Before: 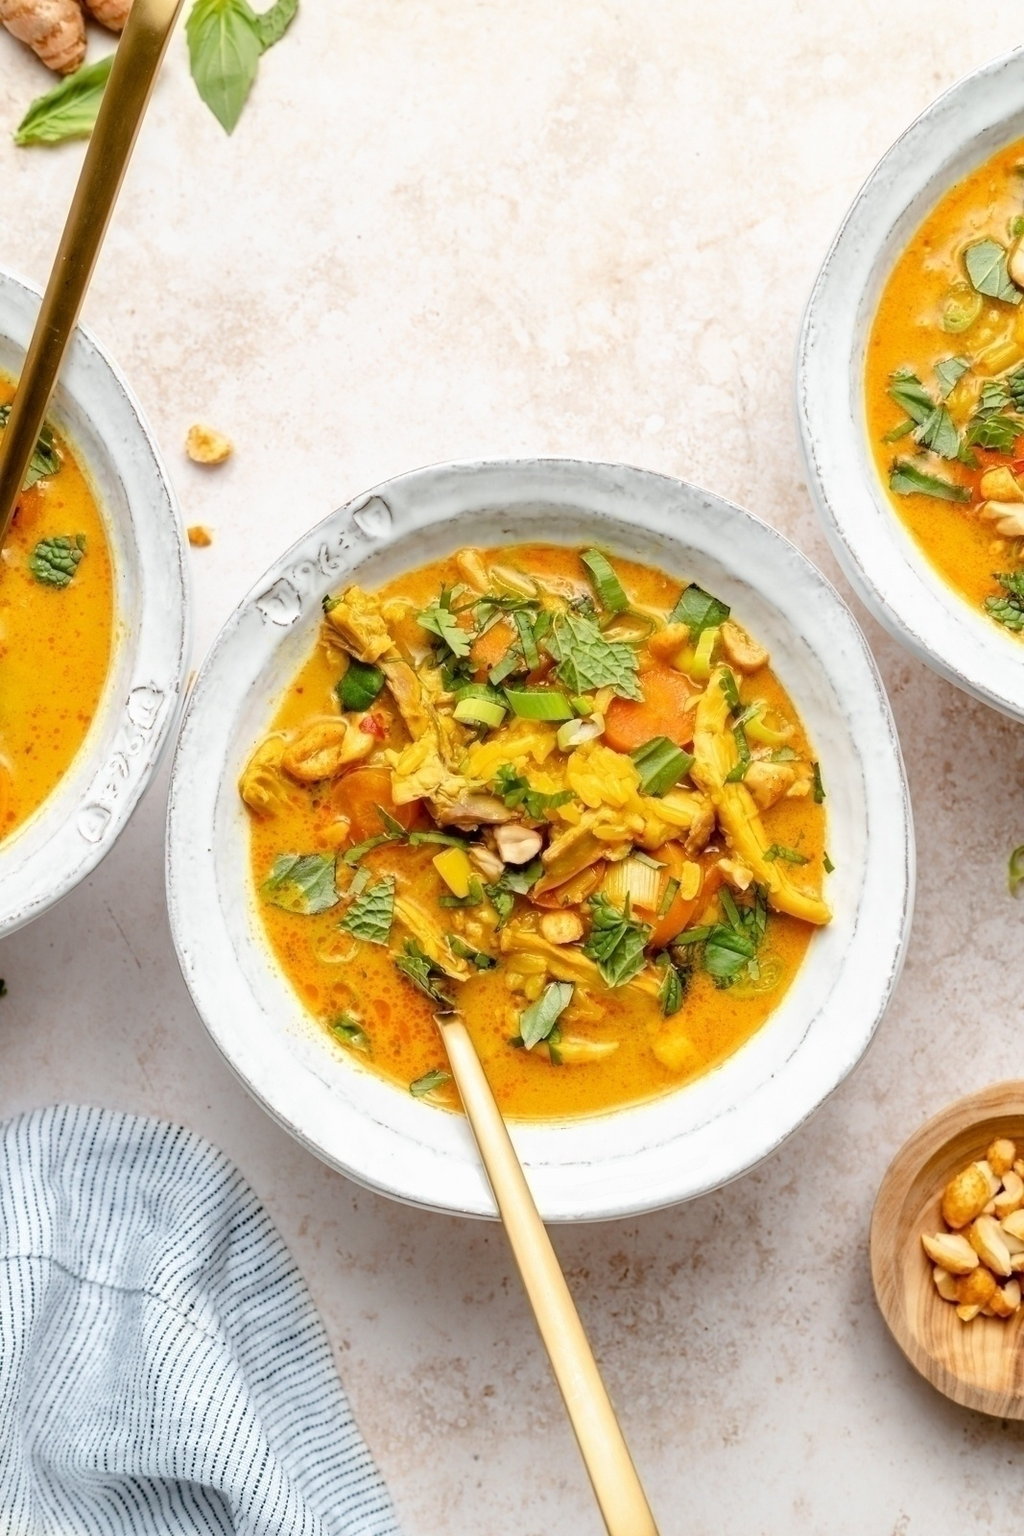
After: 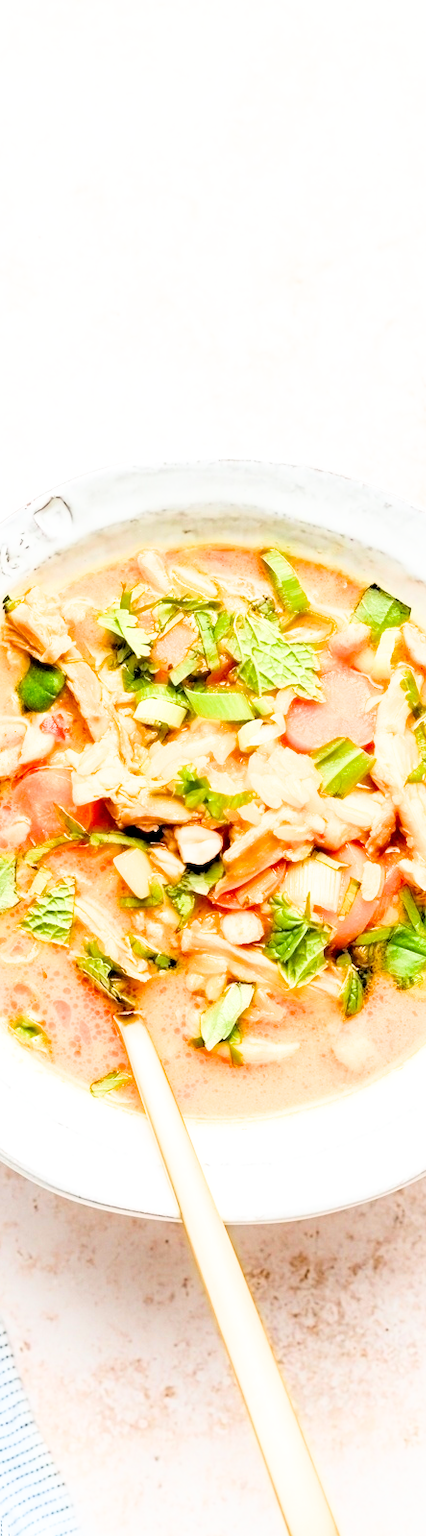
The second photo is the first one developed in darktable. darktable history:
tone equalizer: -8 EV -1.08 EV, -7 EV -0.986 EV, -6 EV -0.902 EV, -5 EV -0.561 EV, -3 EV 0.605 EV, -2 EV 0.867 EV, -1 EV 0.989 EV, +0 EV 1.06 EV
filmic rgb: black relative exposure -7.73 EV, white relative exposure 4.45 EV, target black luminance 0%, hardness 3.76, latitude 50.78%, contrast 1.078, highlights saturation mix 8.53%, shadows ↔ highlights balance -0.221%, color science v4 (2020), iterations of high-quality reconstruction 0
exposure: exposure 0.658 EV, compensate exposure bias true, compensate highlight preservation false
crop: left 31.295%, right 27.071%
